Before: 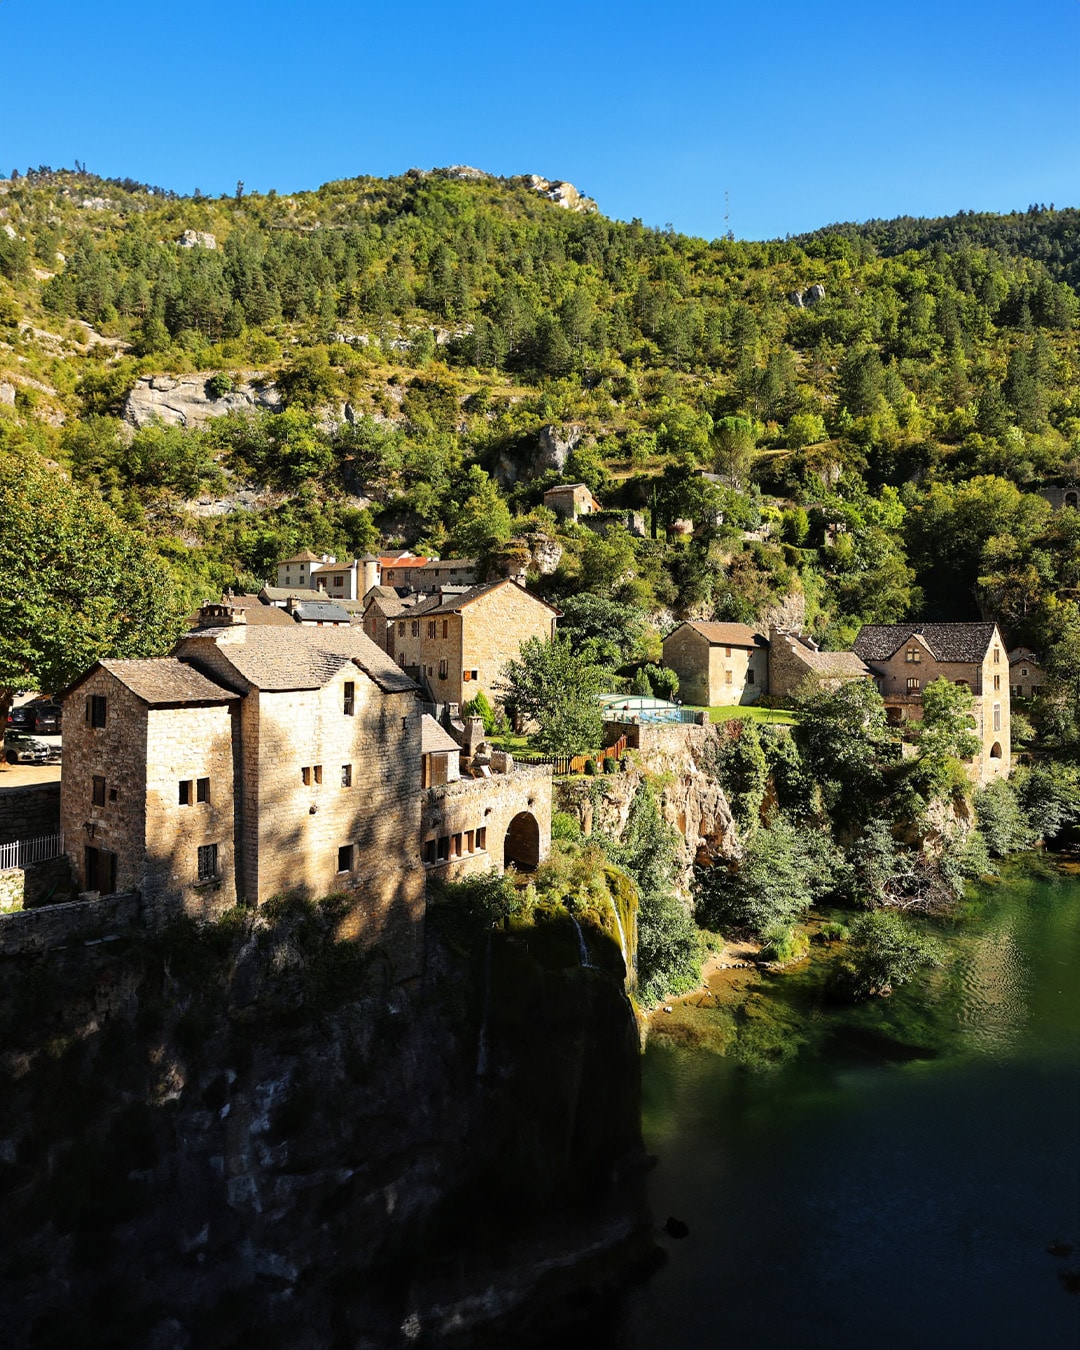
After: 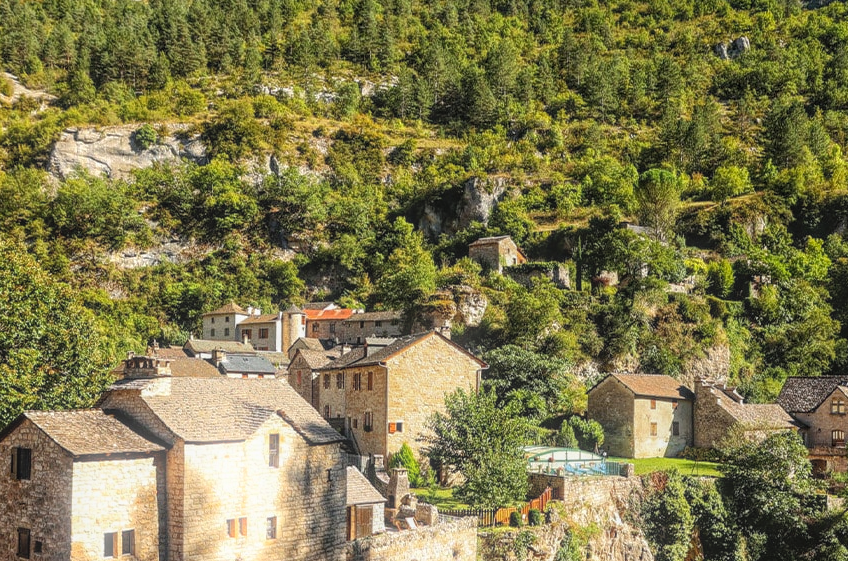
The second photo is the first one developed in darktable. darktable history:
crop: left 7.036%, top 18.398%, right 14.379%, bottom 40.043%
base curve: exposure shift 0, preserve colors none
local contrast: highlights 66%, shadows 33%, detail 166%, midtone range 0.2
bloom: size 5%, threshold 95%, strength 15%
